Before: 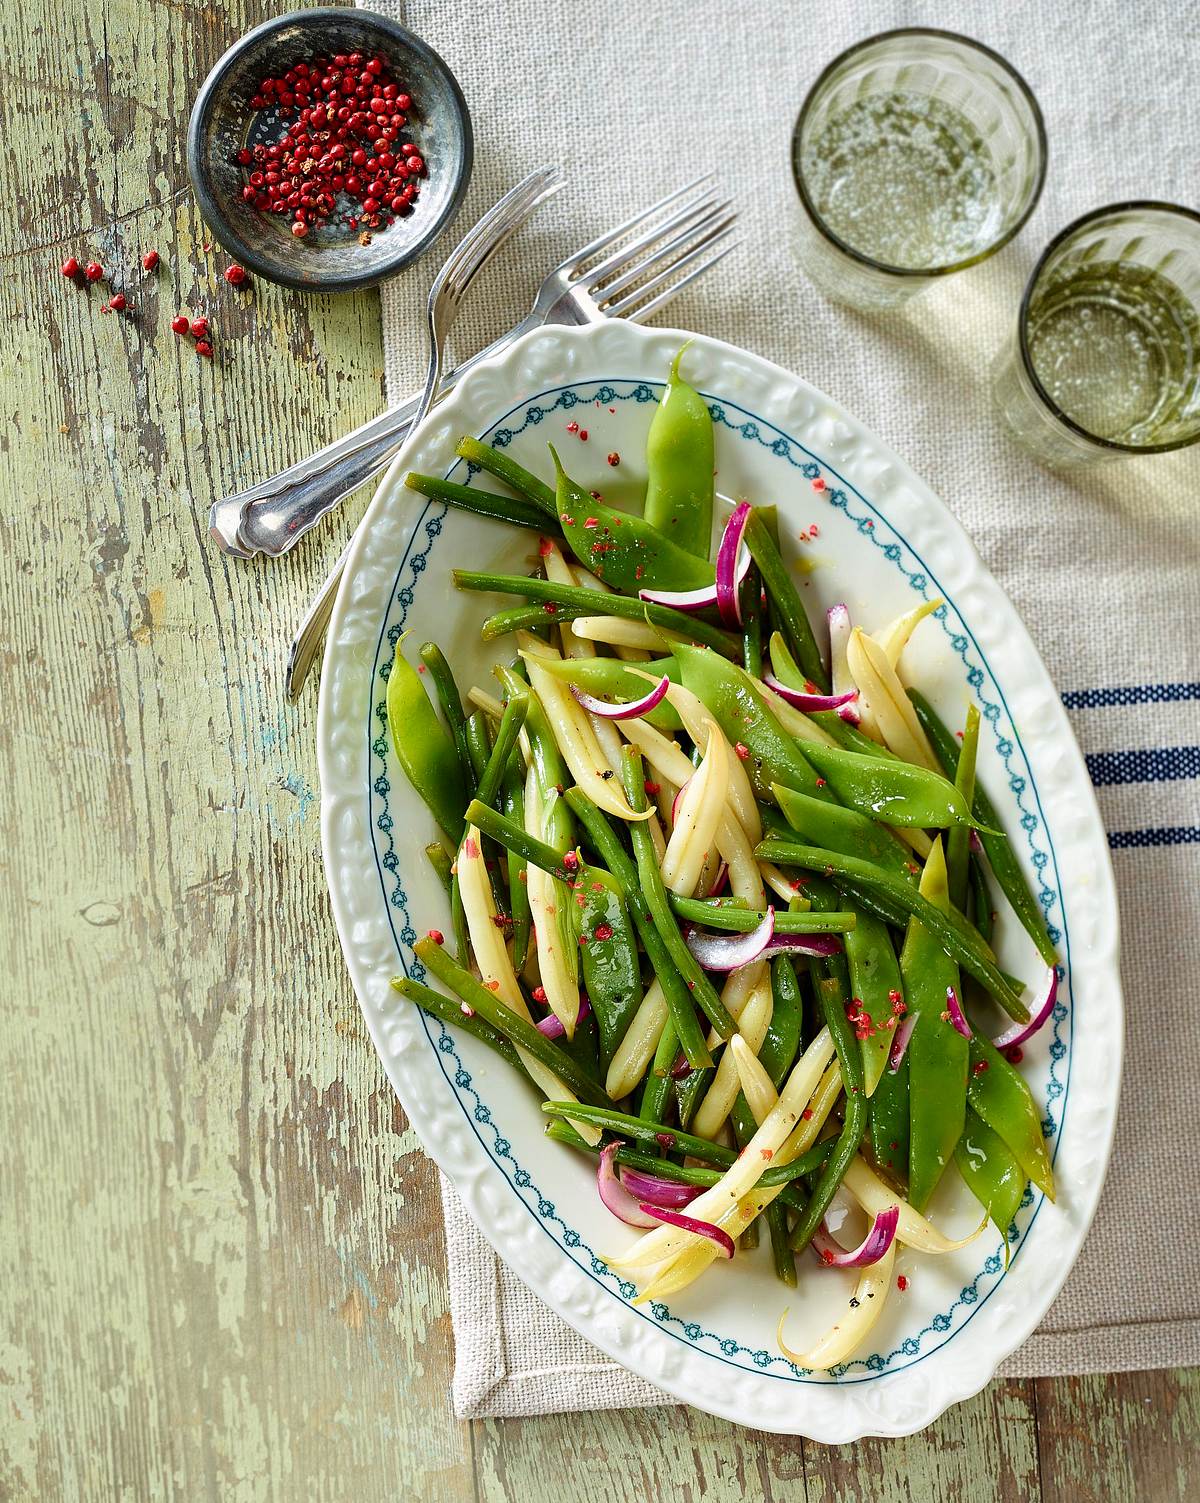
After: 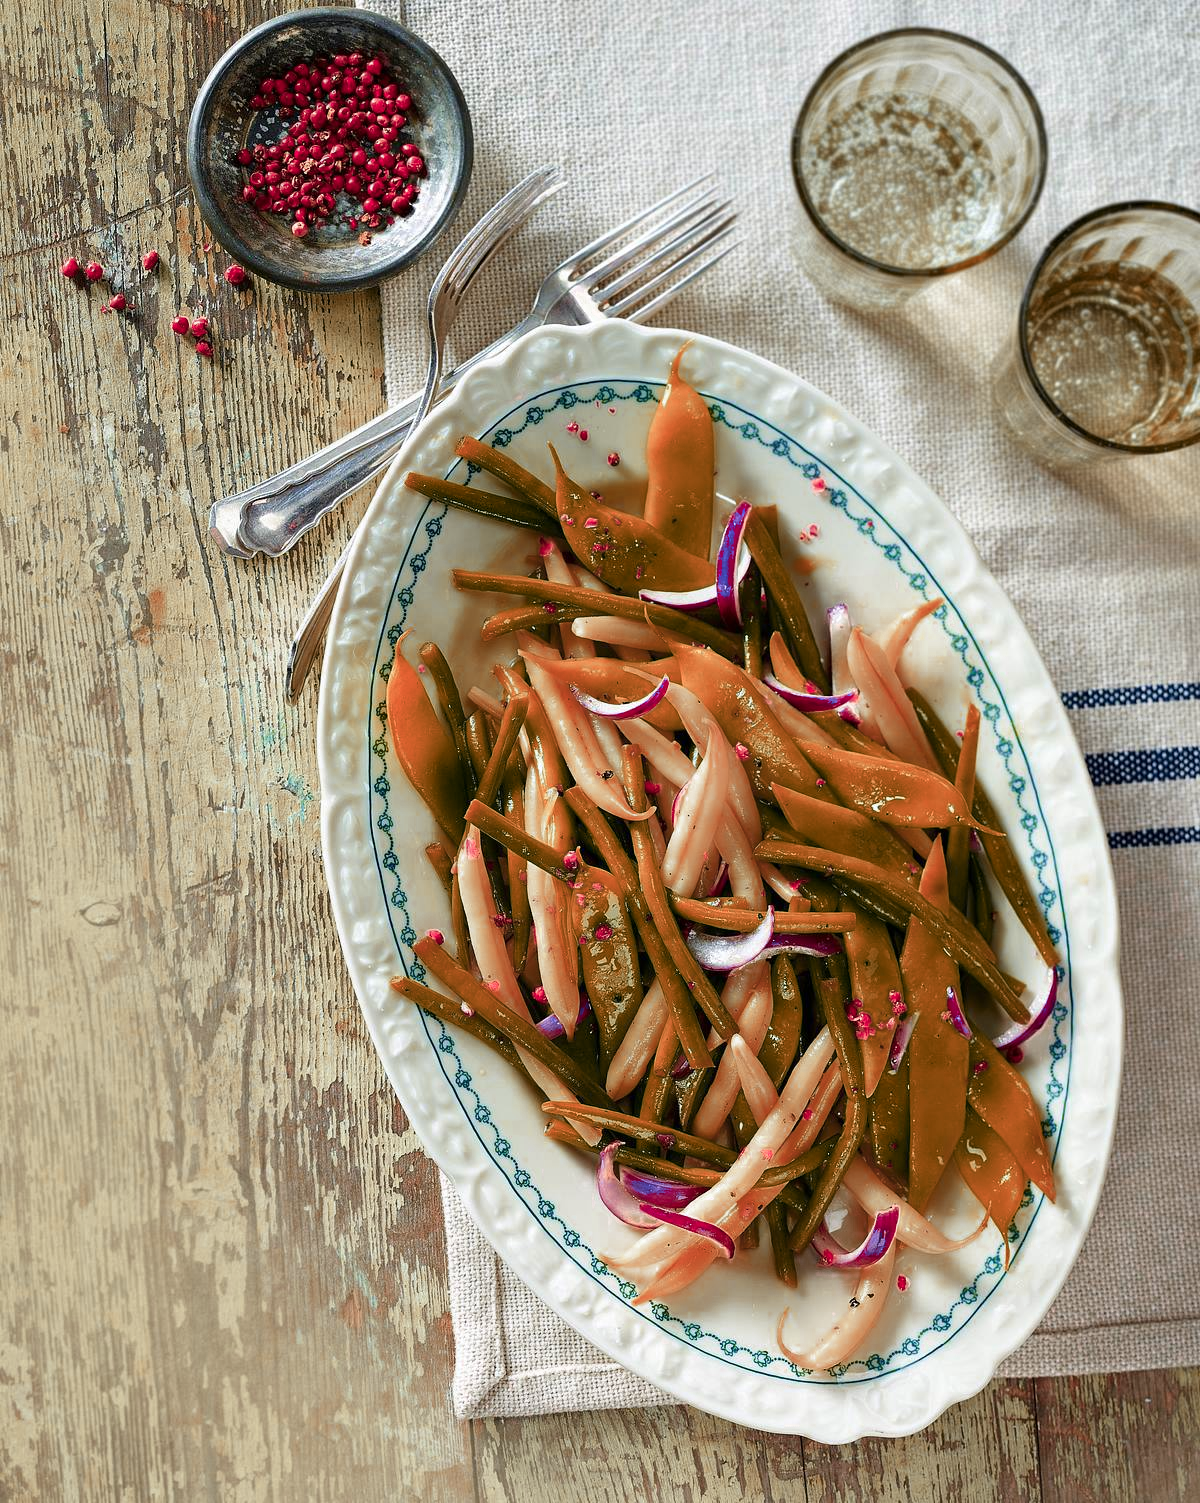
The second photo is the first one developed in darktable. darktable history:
color zones: curves: ch0 [(0.006, 0.385) (0.143, 0.563) (0.243, 0.321) (0.352, 0.464) (0.516, 0.456) (0.625, 0.5) (0.75, 0.5) (0.875, 0.5)]; ch1 [(0, 0.5) (0.134, 0.504) (0.246, 0.463) (0.421, 0.515) (0.5, 0.56) (0.625, 0.5) (0.75, 0.5) (0.875, 0.5)]; ch2 [(0, 0.5) (0.131, 0.426) (0.307, 0.289) (0.38, 0.188) (0.513, 0.216) (0.625, 0.548) (0.75, 0.468) (0.838, 0.396) (0.971, 0.311)]
color balance: mode lift, gamma, gain (sRGB)
